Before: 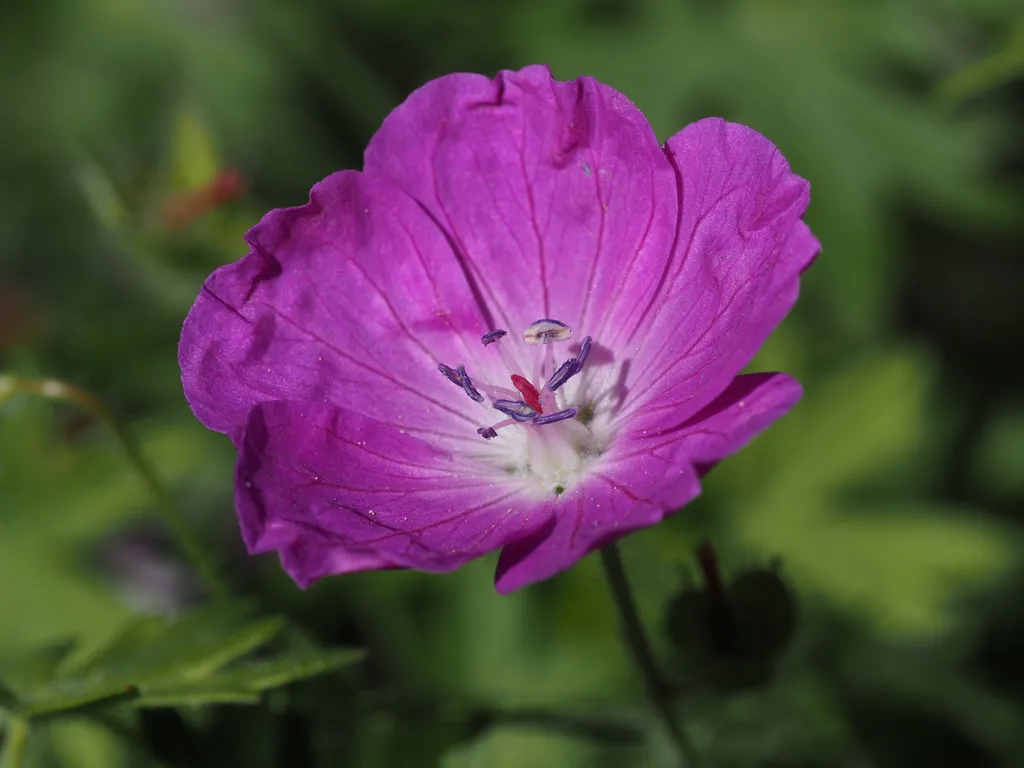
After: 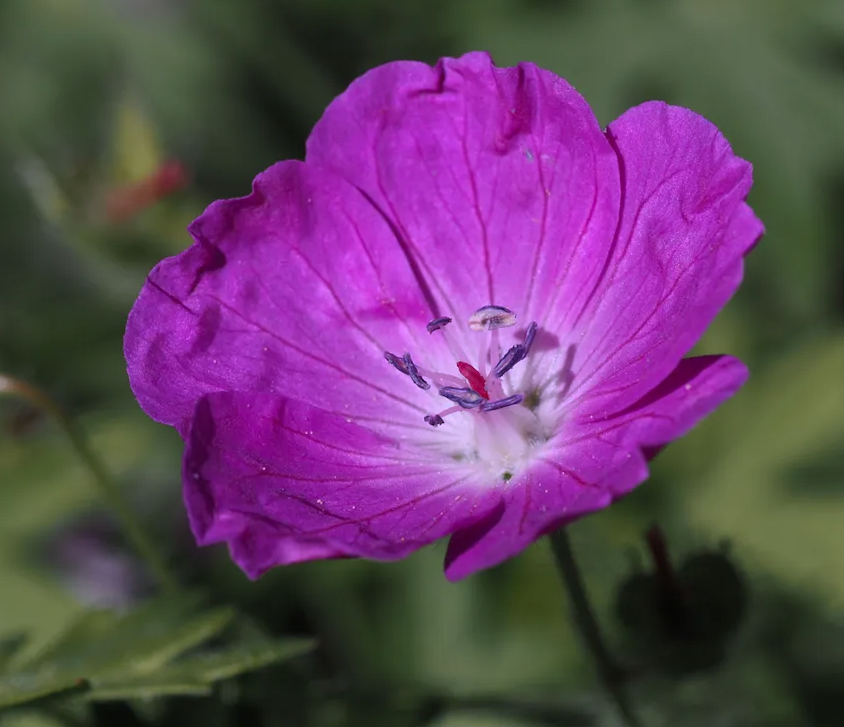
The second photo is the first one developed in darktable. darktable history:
color correction: highlights a* 15.03, highlights b* -25.07
crop and rotate: angle 1°, left 4.281%, top 0.642%, right 11.383%, bottom 2.486%
